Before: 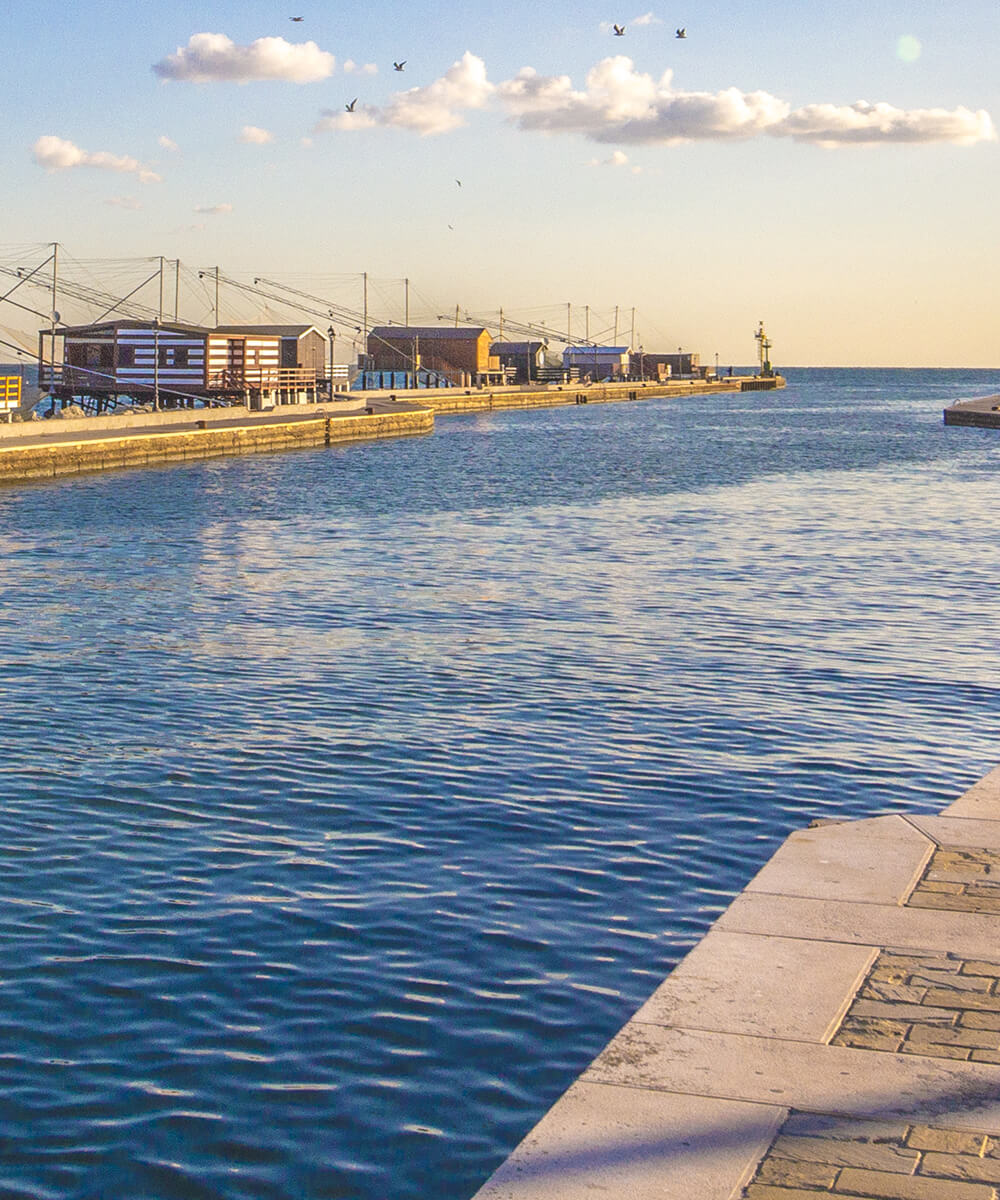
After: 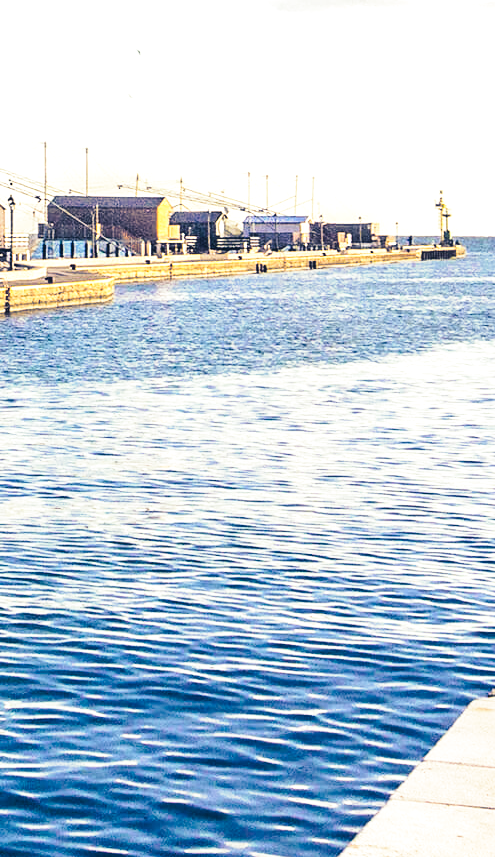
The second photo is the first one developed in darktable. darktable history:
levels: levels [0, 0.492, 0.984]
crop: left 32.075%, top 10.976%, right 18.355%, bottom 17.596%
split-toning: shadows › hue 226.8°, shadows › saturation 0.84
base curve: curves: ch0 [(0, 0) (0.028, 0.03) (0.121, 0.232) (0.46, 0.748) (0.859, 0.968) (1, 1)], preserve colors none
tone equalizer: -8 EV -0.75 EV, -7 EV -0.7 EV, -6 EV -0.6 EV, -5 EV -0.4 EV, -3 EV 0.4 EV, -2 EV 0.6 EV, -1 EV 0.7 EV, +0 EV 0.75 EV, edges refinement/feathering 500, mask exposure compensation -1.57 EV, preserve details no
